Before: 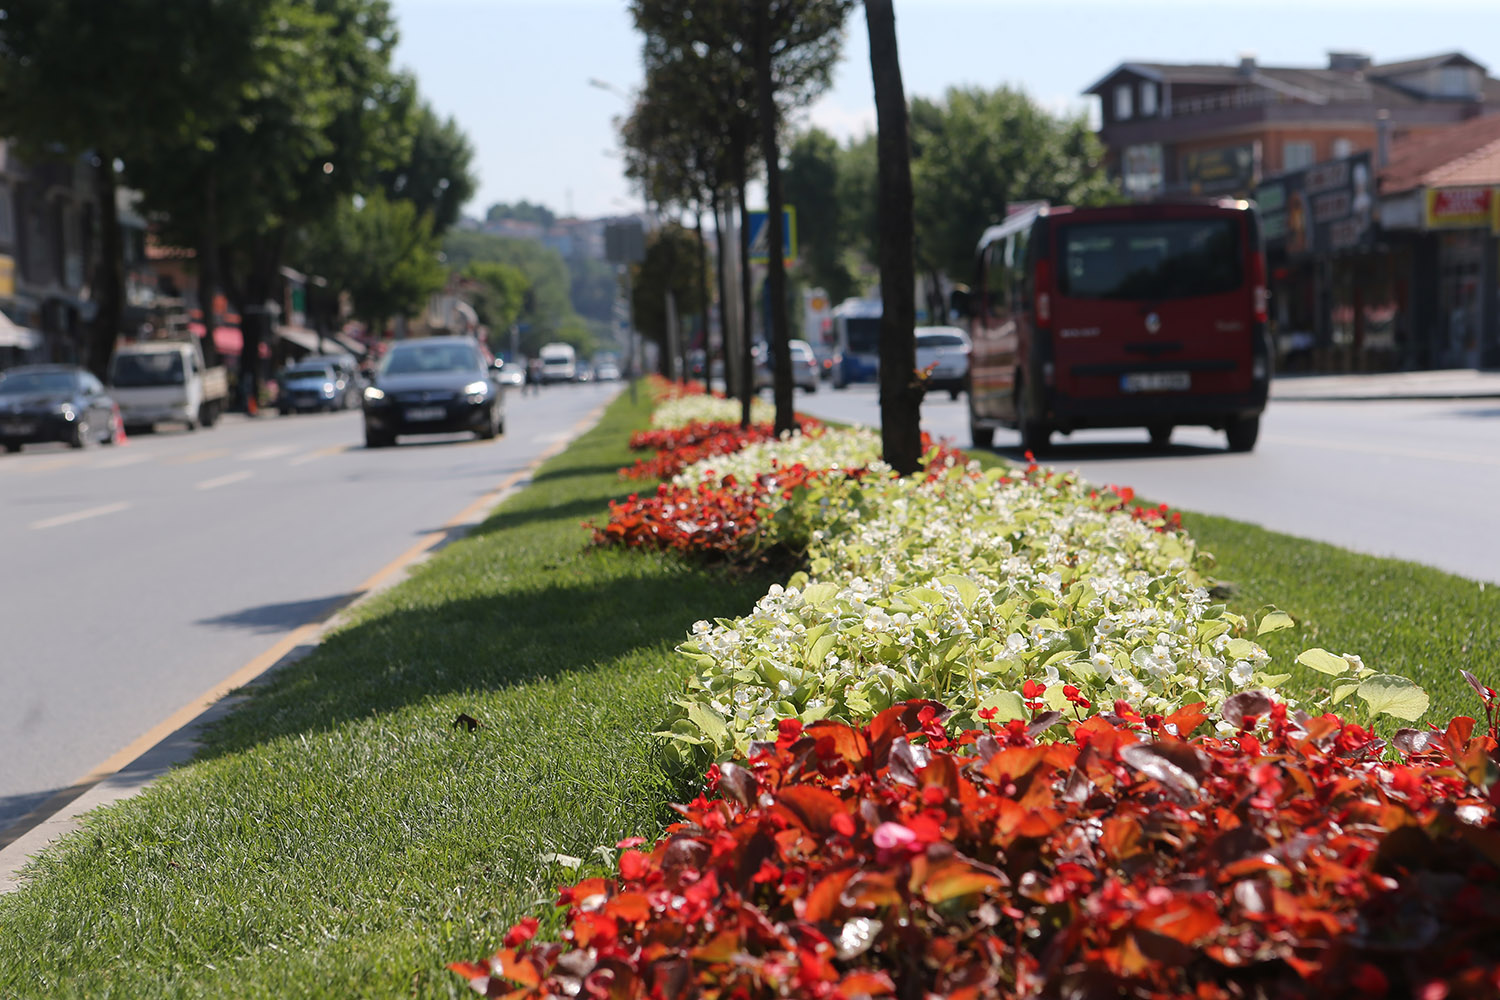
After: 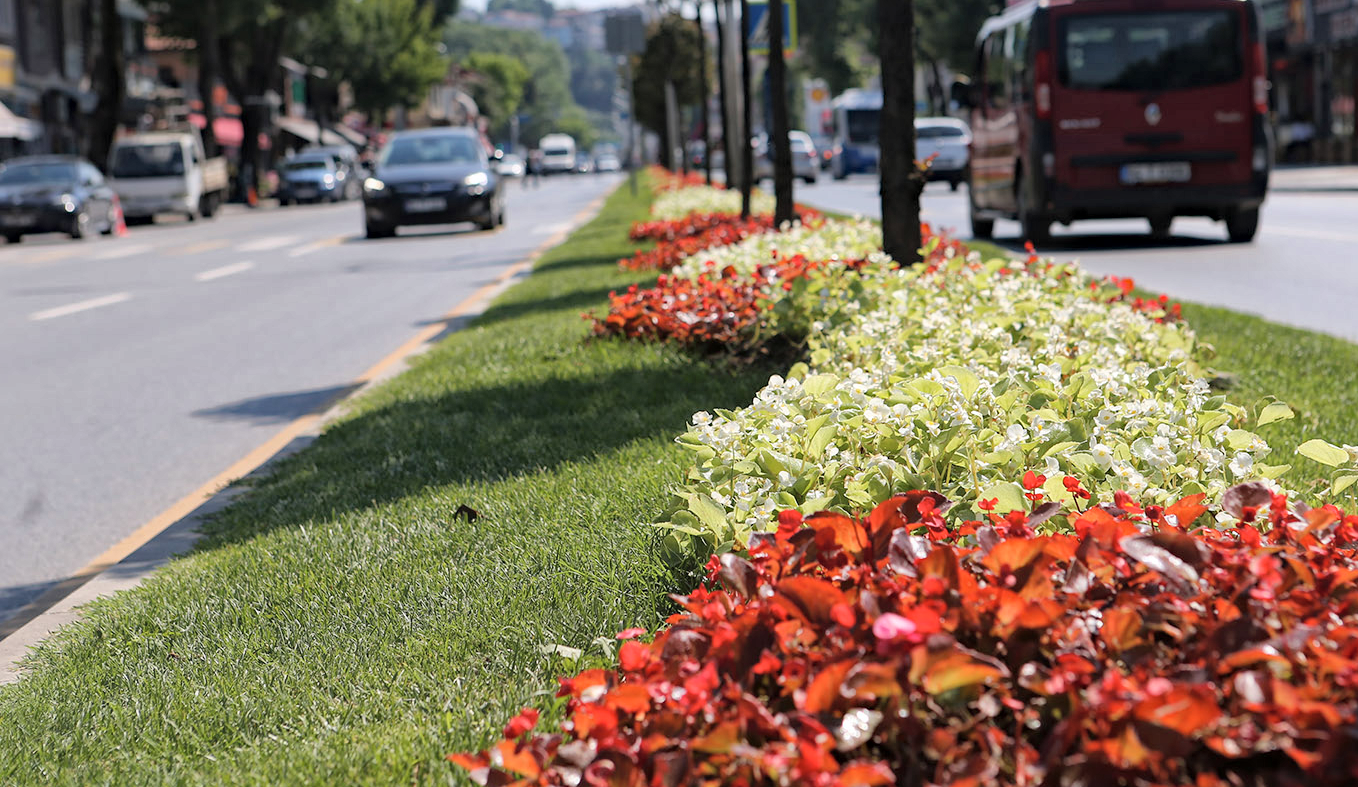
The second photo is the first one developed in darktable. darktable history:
haze removal: compatibility mode true, adaptive false
crop: top 20.916%, right 9.437%, bottom 0.316%
global tonemap: drago (1, 100), detail 1
